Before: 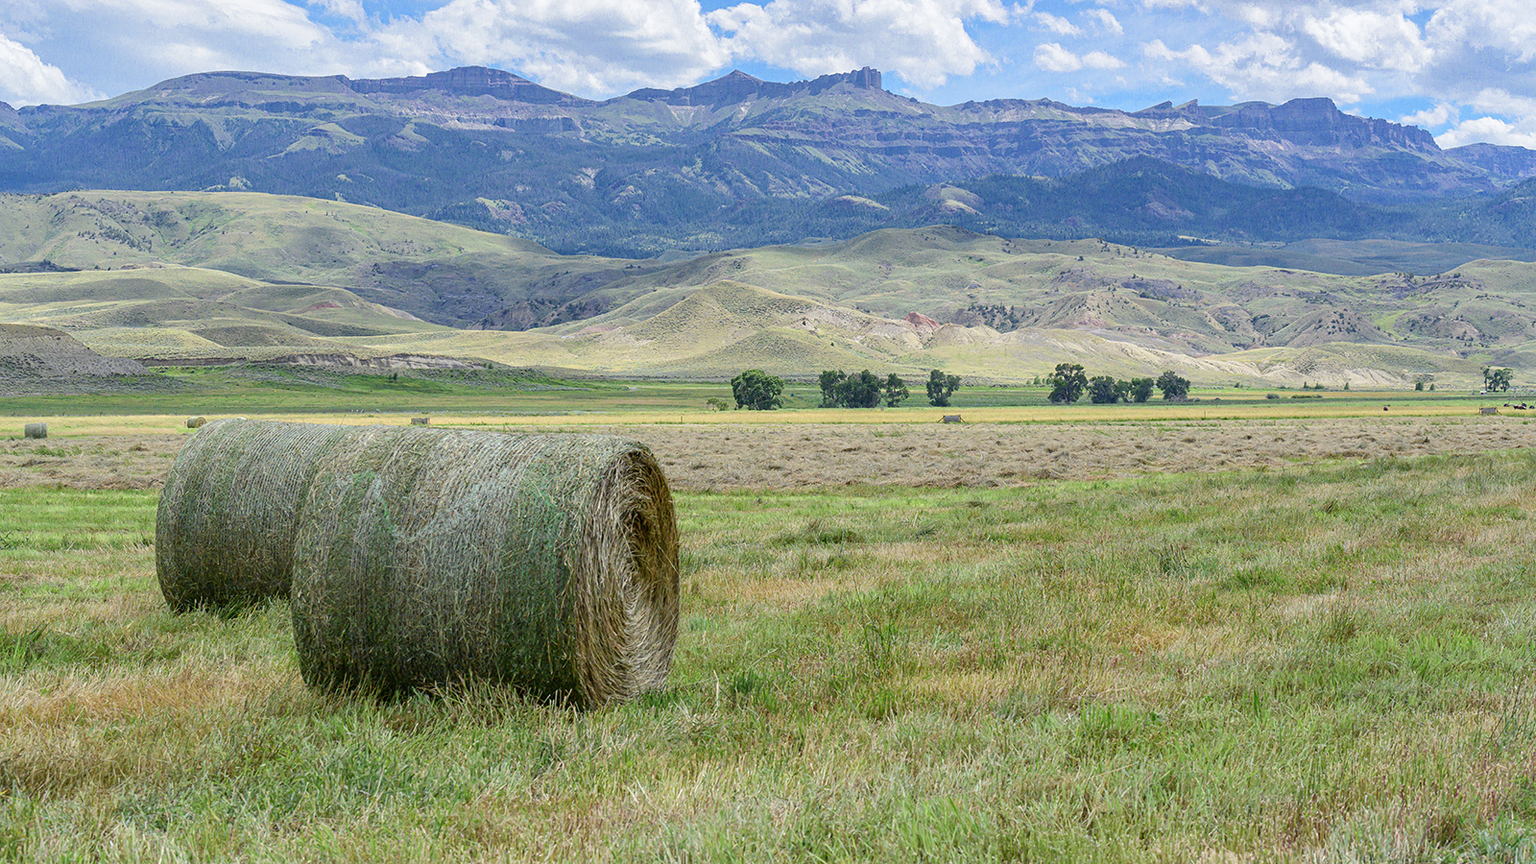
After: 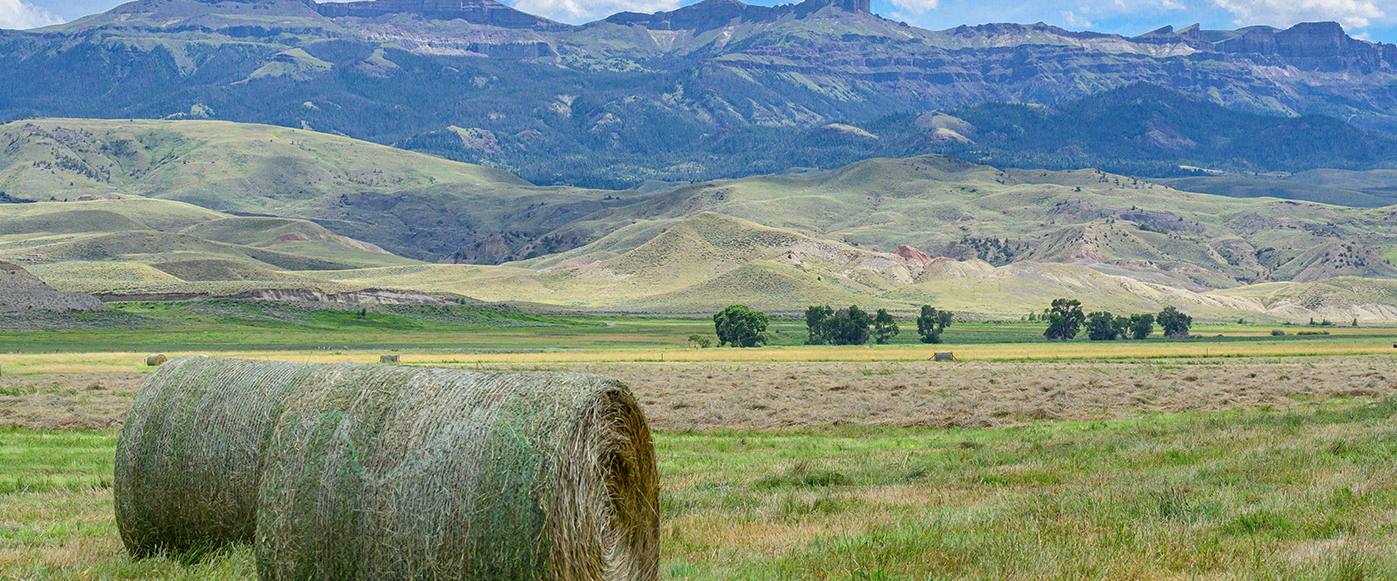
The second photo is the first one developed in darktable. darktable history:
shadows and highlights: highlights color adjustment 0%, soften with gaussian
crop: left 3.015%, top 8.969%, right 9.647%, bottom 26.457%
